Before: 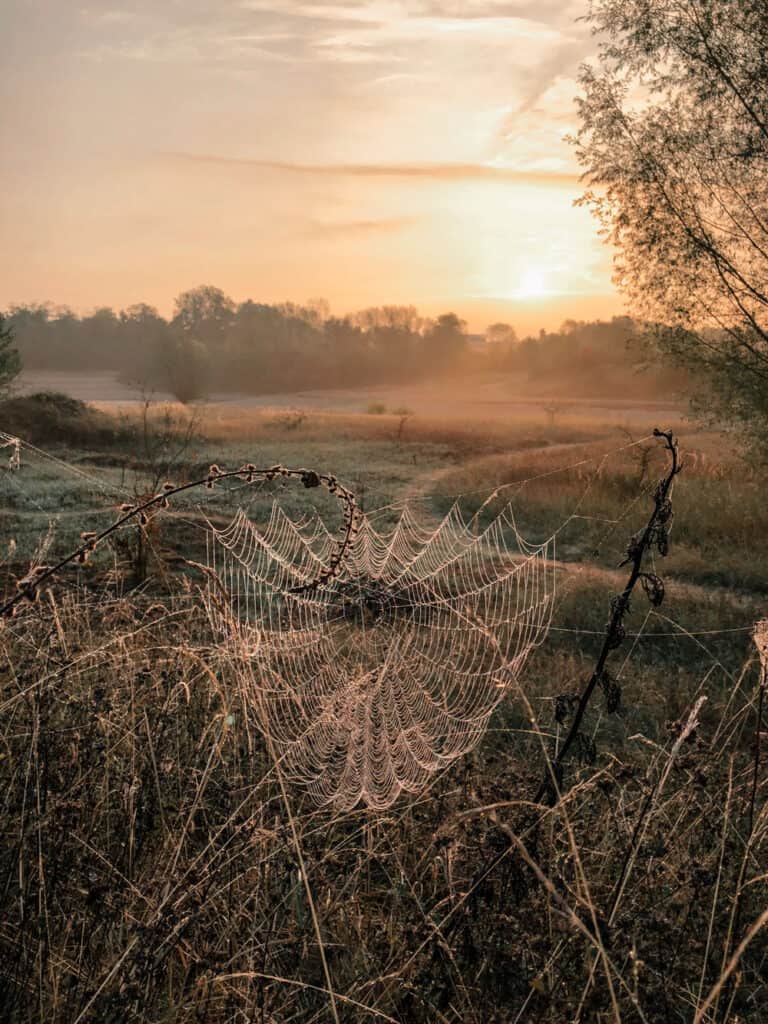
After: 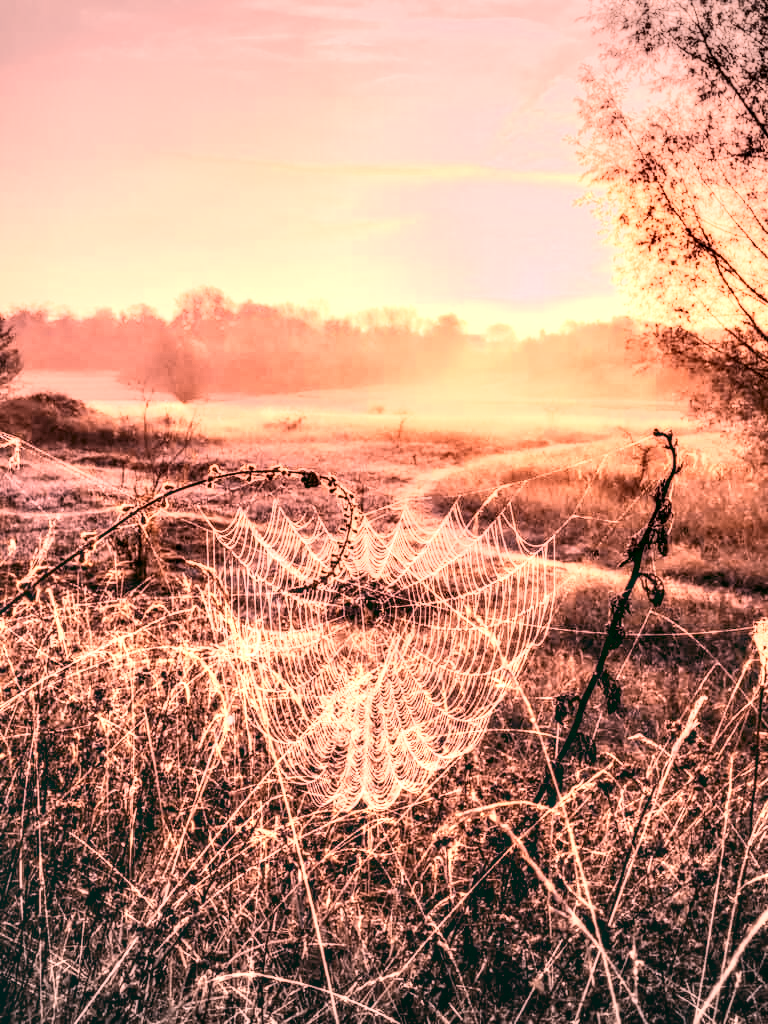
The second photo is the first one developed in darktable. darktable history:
basic adjustments: contrast 0.09, brightness 0.13, saturation -0.18, vibrance 0.21
local contrast: highlights 19%, detail 186%
shadows and highlights: shadows 37.27, highlights -28.18, soften with gaussian
tone curve: curves: ch0 [(0, 0.148) (0.191, 0.225) (0.712, 0.695) (0.864, 0.797) (1, 0.839)]
vignetting: fall-off start 100%, brightness -0.282, width/height ratio 1.31
color zones: curves: ch0 [(0.018, 0.548) (0.197, 0.654) (0.425, 0.447) (0.605, 0.658) (0.732, 0.579)]; ch1 [(0.105, 0.531) (0.224, 0.531) (0.386, 0.39) (0.618, 0.456) (0.732, 0.456) (0.956, 0.421)]; ch2 [(0.039, 0.583) (0.215, 0.465) (0.399, 0.544) (0.465, 0.548) (0.614, 0.447) (0.724, 0.43) (0.882, 0.623) (0.956, 0.632)]
white balance: red 2.701, blue 1.859
color balance: lift [1.005, 0.99, 1.007, 1.01], gamma [1, 1.034, 1.032, 0.966], gain [0.873, 1.055, 1.067, 0.933]
